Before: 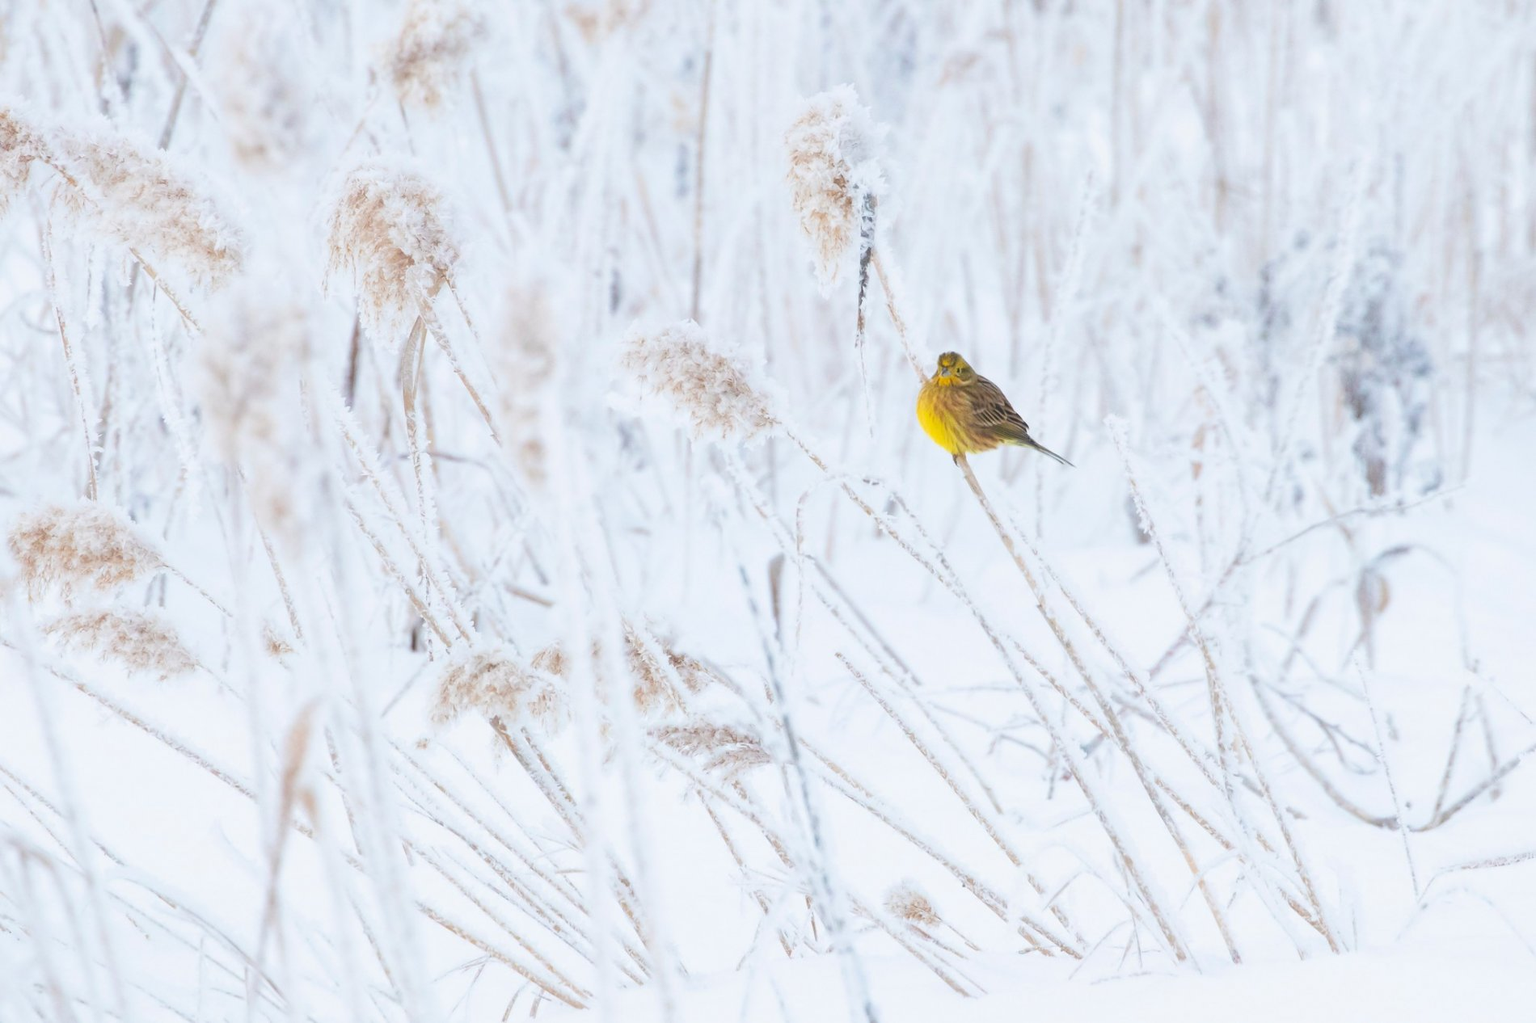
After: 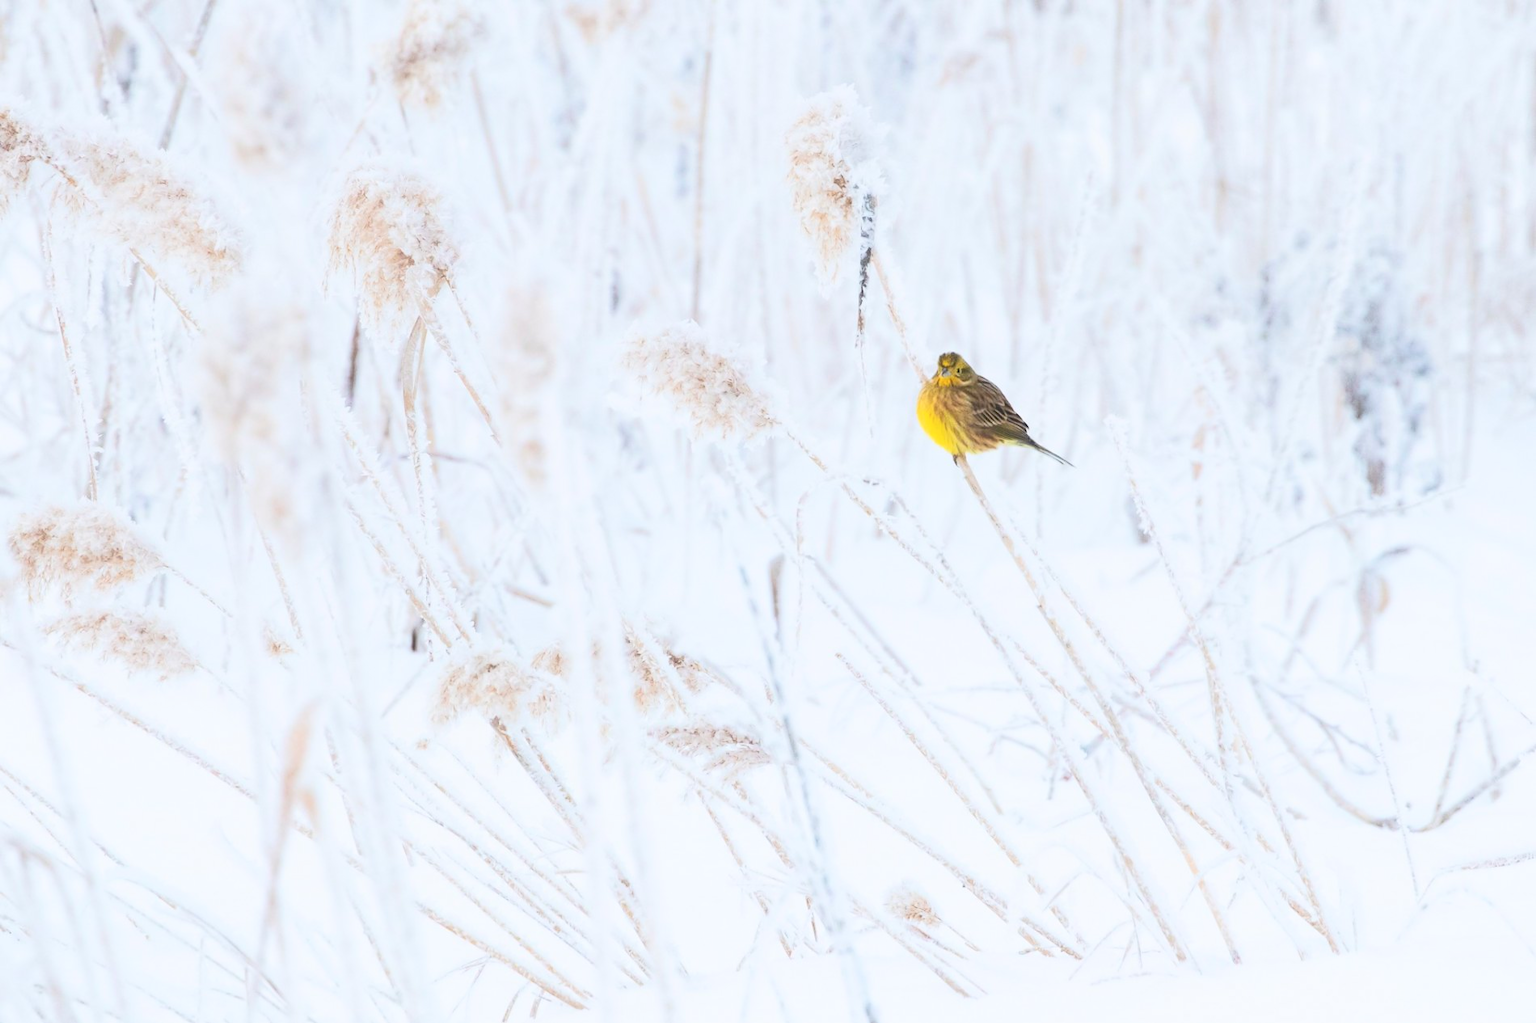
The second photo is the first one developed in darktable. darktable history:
shadows and highlights: shadows 0.886, highlights 39.04, highlights color adjustment 89.79%
